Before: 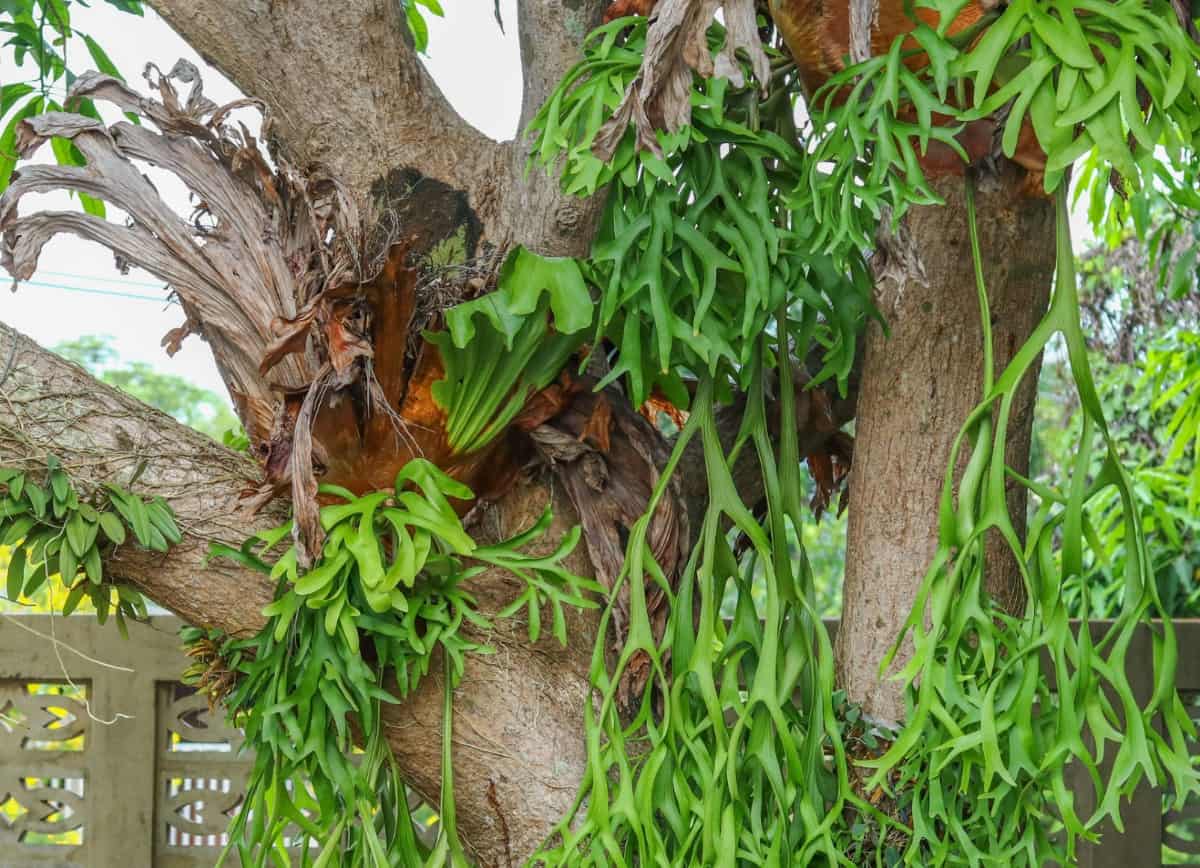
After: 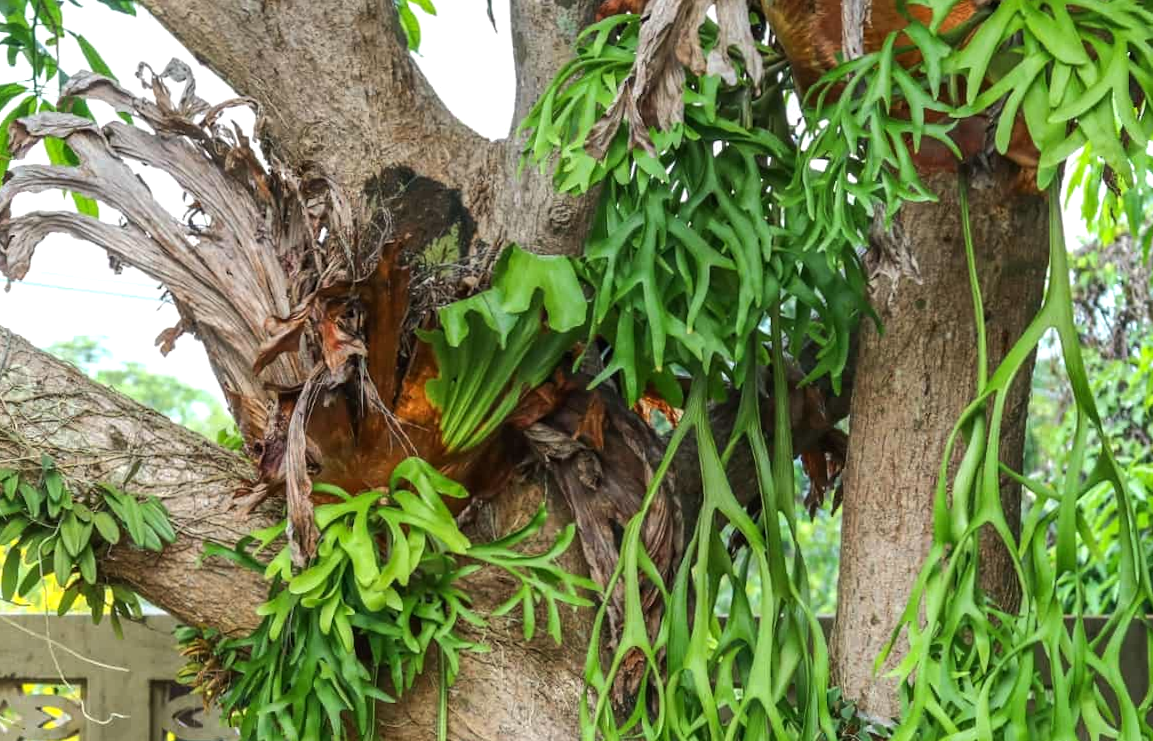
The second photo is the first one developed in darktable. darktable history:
crop and rotate: angle 0.2°, left 0.275%, right 3.127%, bottom 14.18%
tone equalizer: -8 EV -0.417 EV, -7 EV -0.389 EV, -6 EV -0.333 EV, -5 EV -0.222 EV, -3 EV 0.222 EV, -2 EV 0.333 EV, -1 EV 0.389 EV, +0 EV 0.417 EV, edges refinement/feathering 500, mask exposure compensation -1.57 EV, preserve details no
